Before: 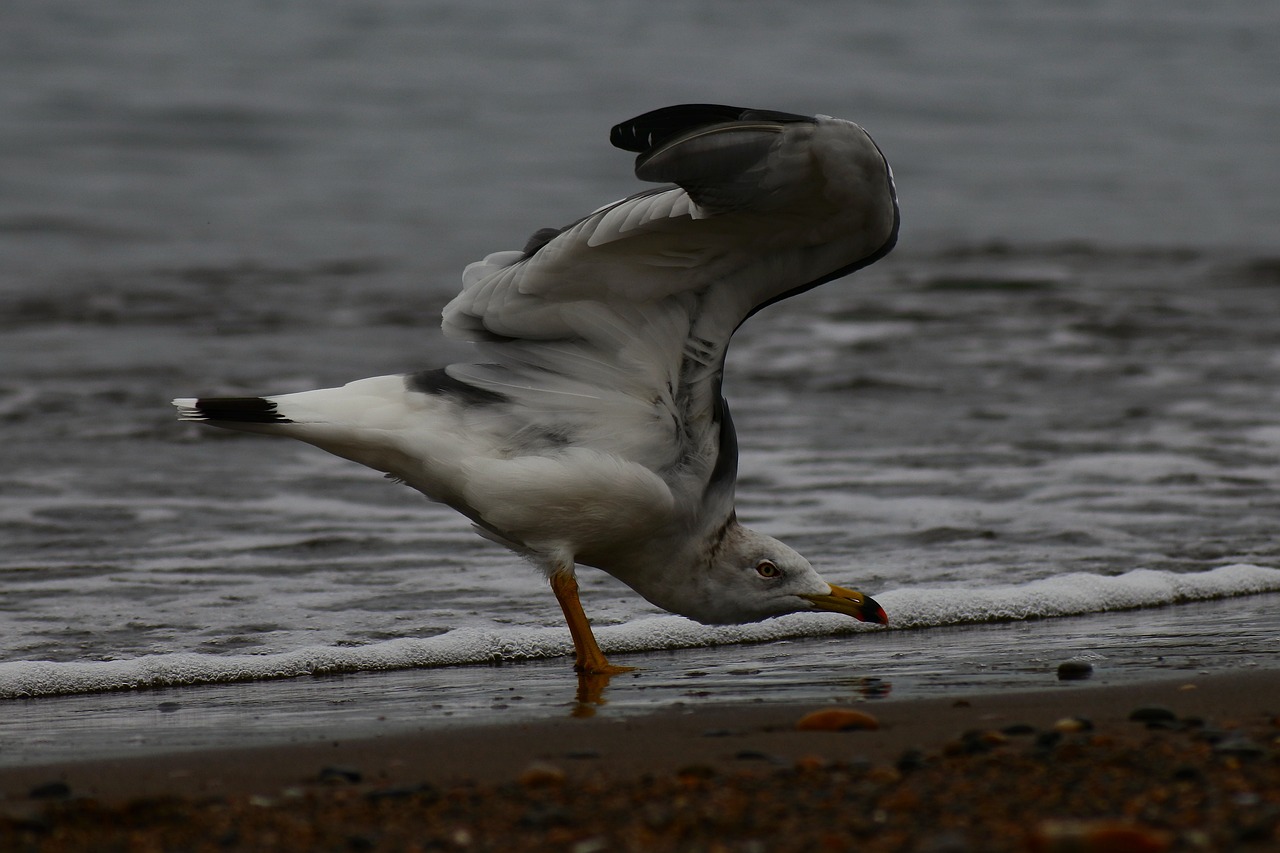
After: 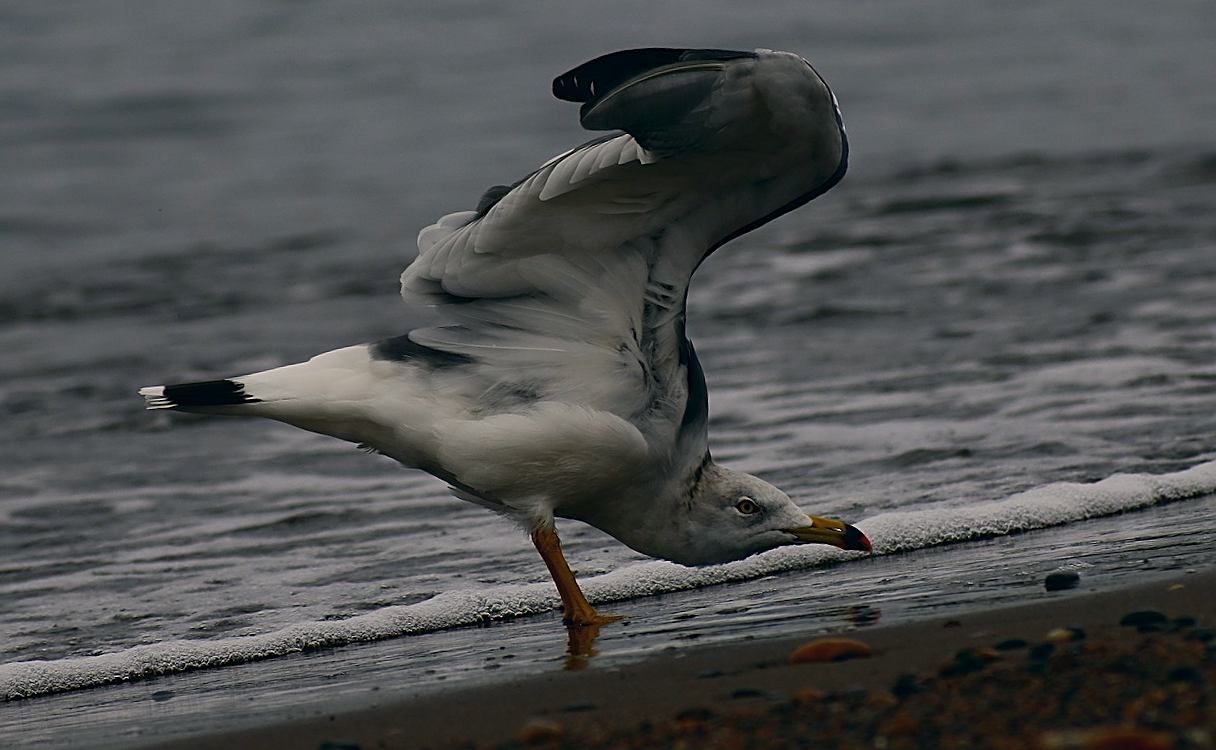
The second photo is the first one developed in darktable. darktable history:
sharpen: amount 0.6
rotate and perspective: rotation -5°, crop left 0.05, crop right 0.952, crop top 0.11, crop bottom 0.89
color correction: highlights a* 5.38, highlights b* 5.3, shadows a* -4.26, shadows b* -5.11
